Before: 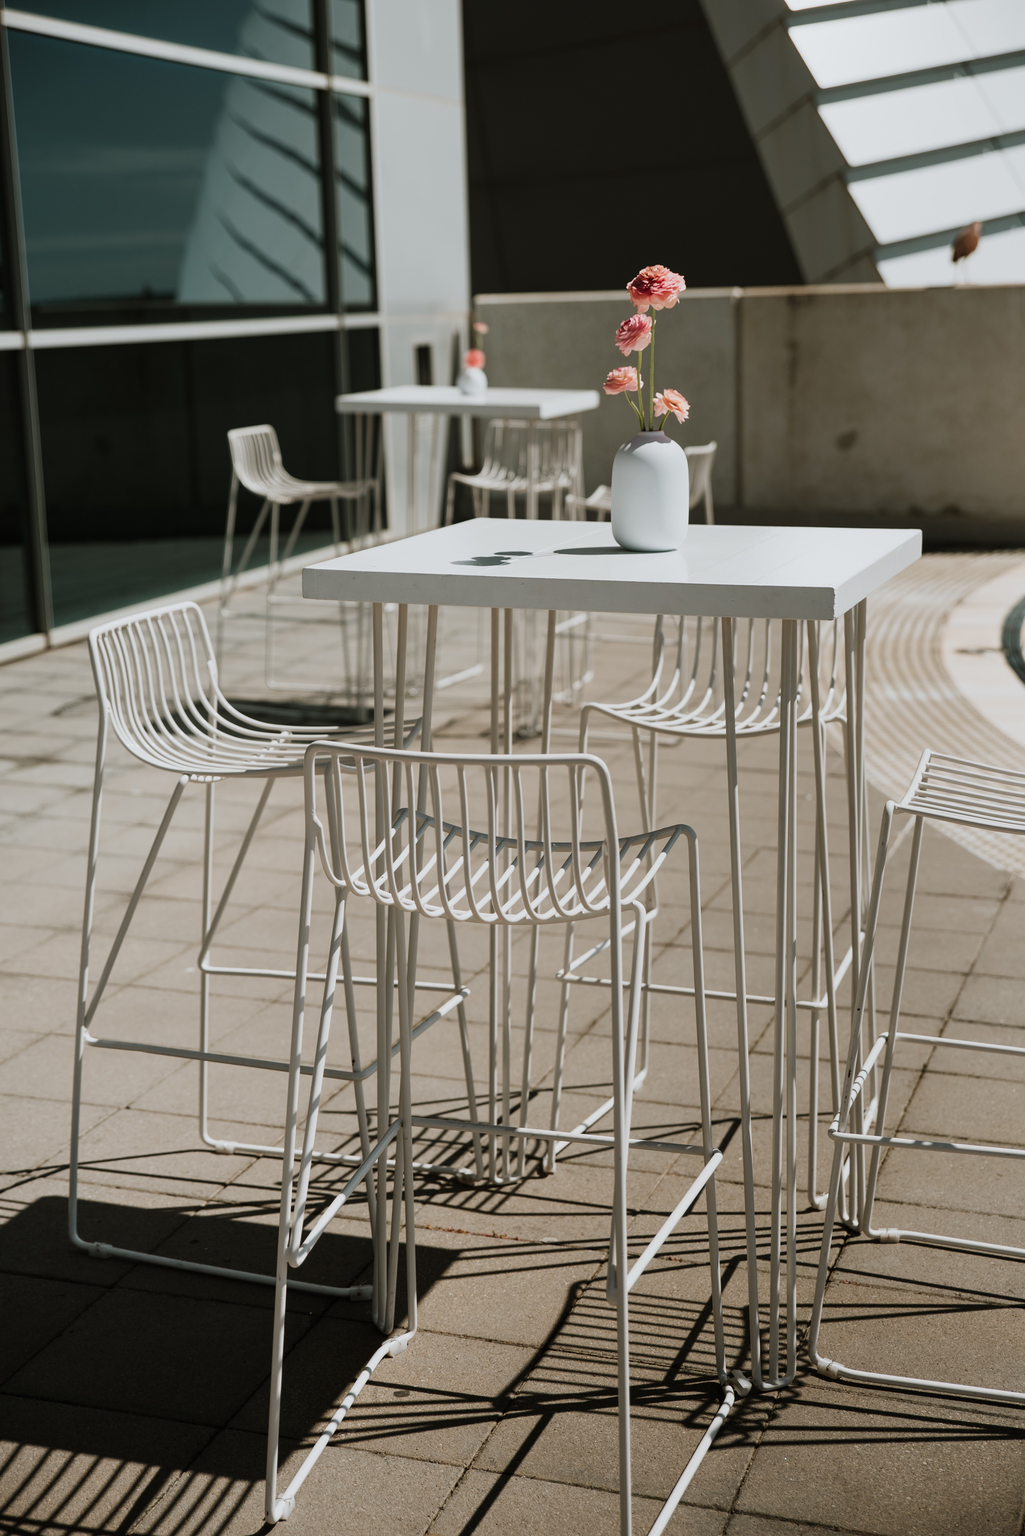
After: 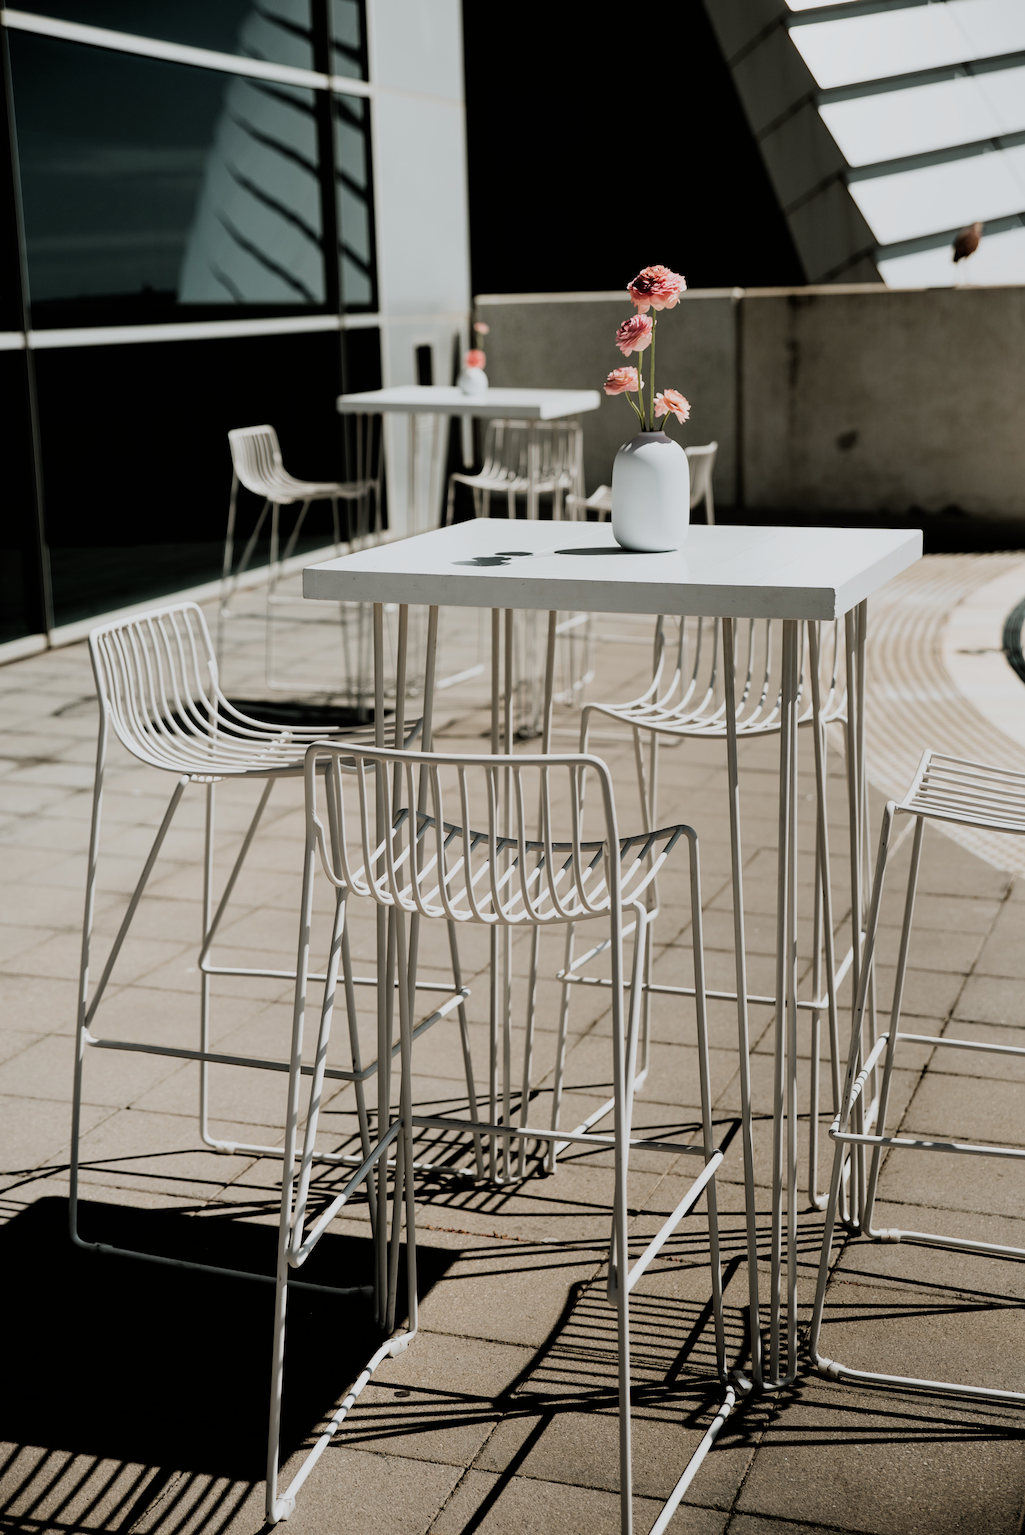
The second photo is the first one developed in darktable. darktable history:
filmic rgb: black relative exposure -5.02 EV, white relative exposure 3.95 EV, hardness 2.89, contrast 1.411, highlights saturation mix -29.75%
